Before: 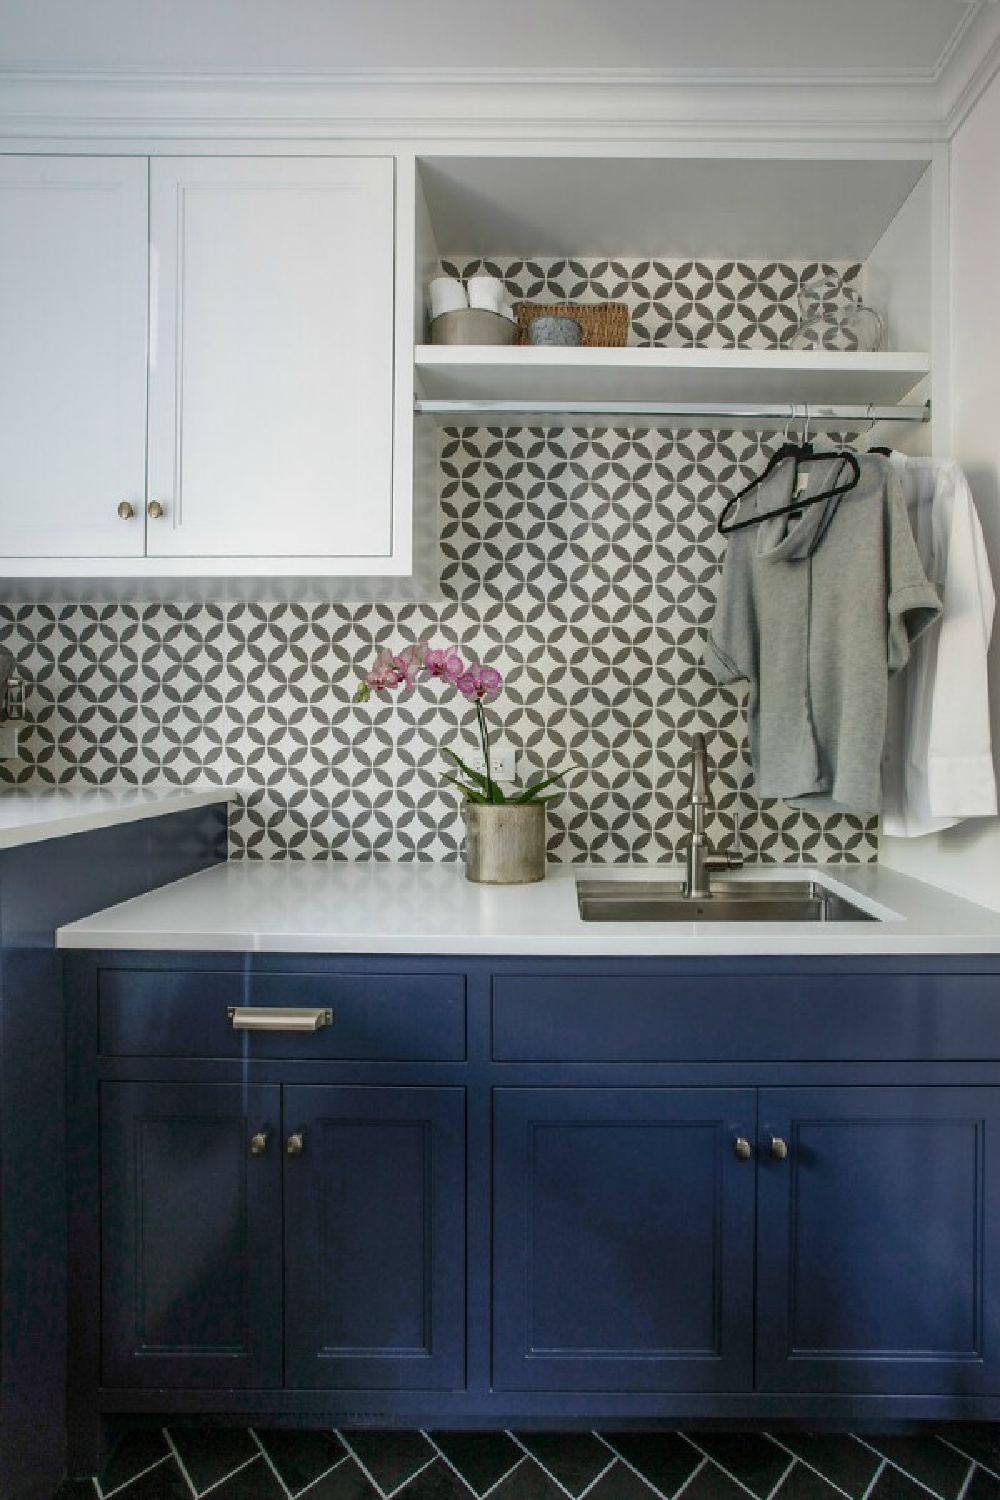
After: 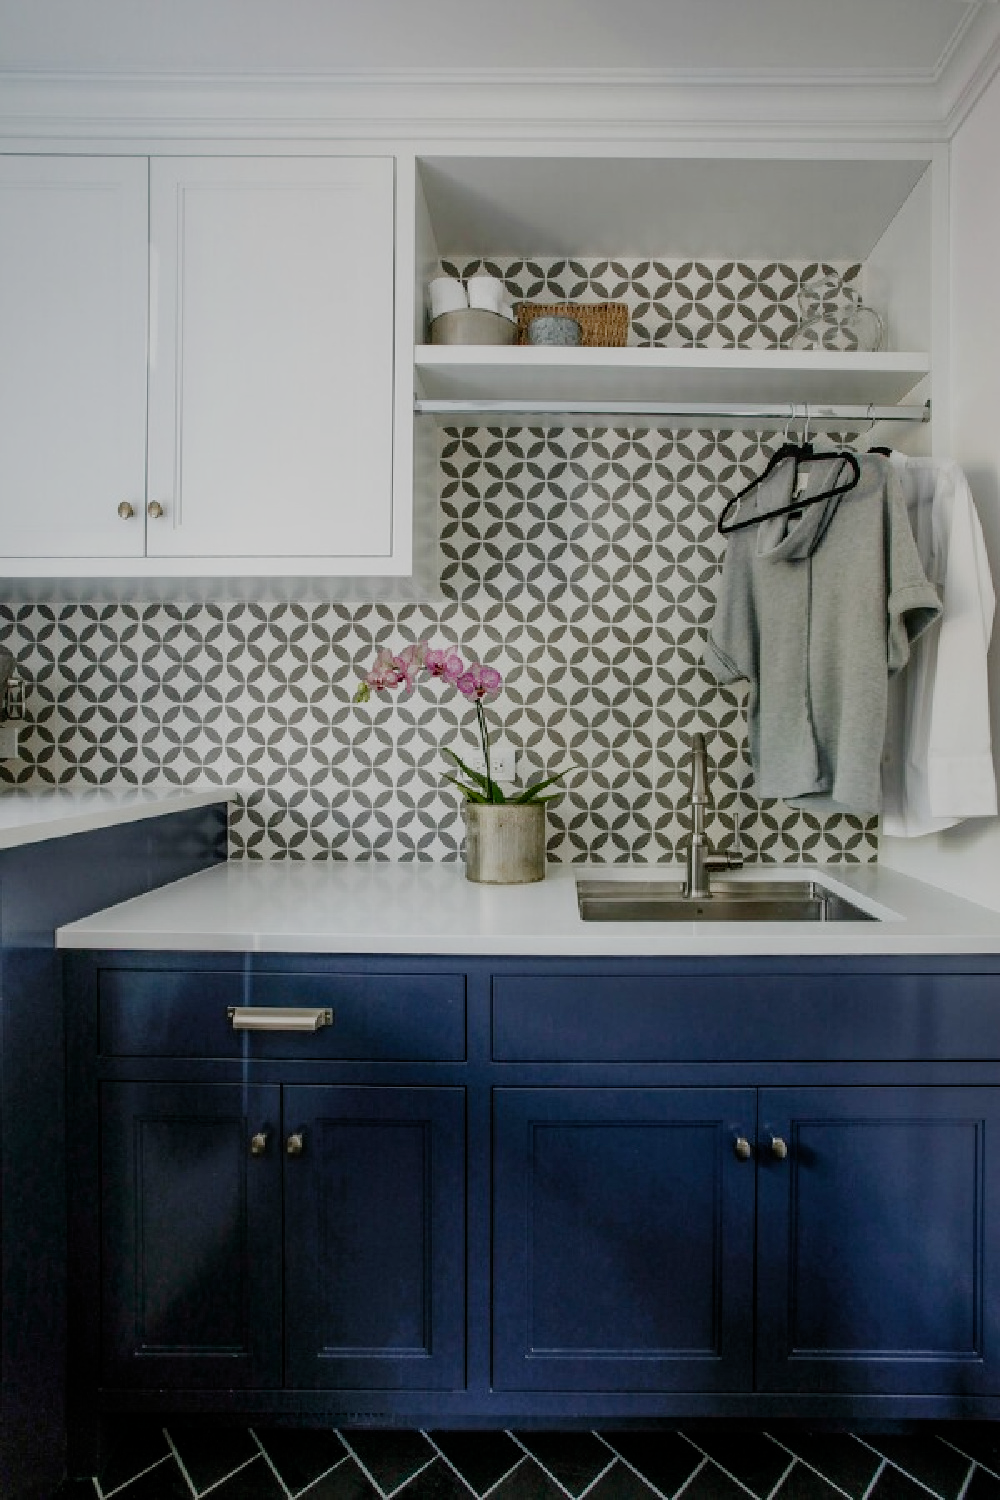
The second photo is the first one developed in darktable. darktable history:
filmic rgb: black relative exposure -8.39 EV, white relative exposure 4.66 EV, threshold 2.97 EV, hardness 3.81, preserve chrominance no, color science v4 (2020), contrast in shadows soft, contrast in highlights soft, enable highlight reconstruction true
